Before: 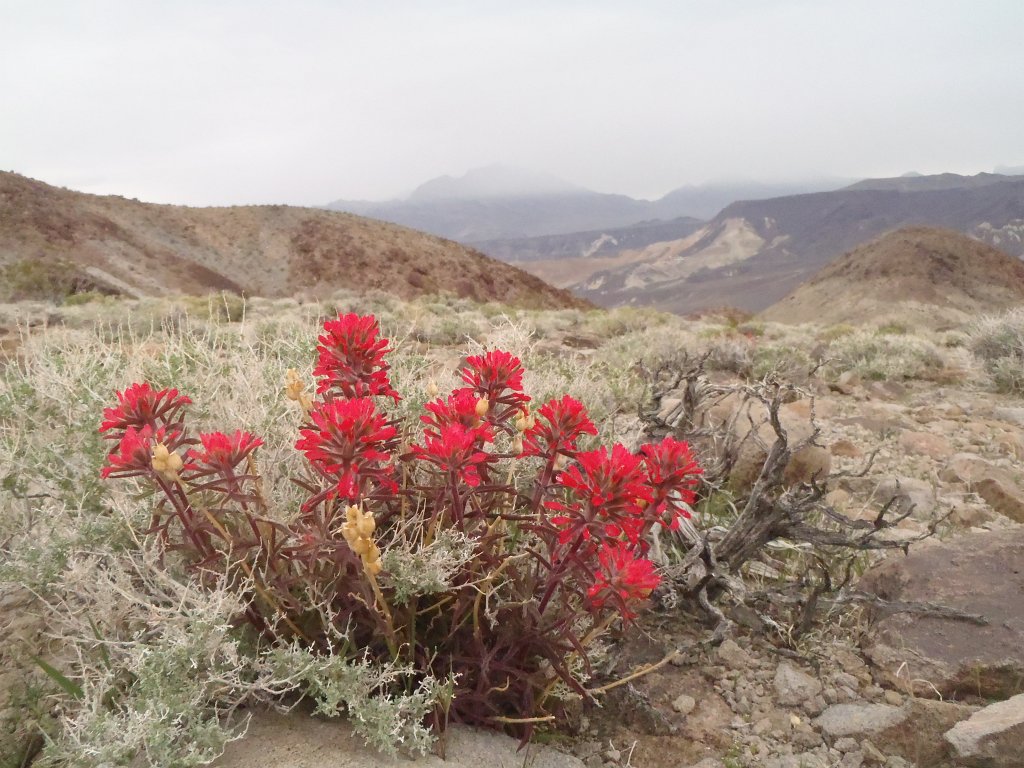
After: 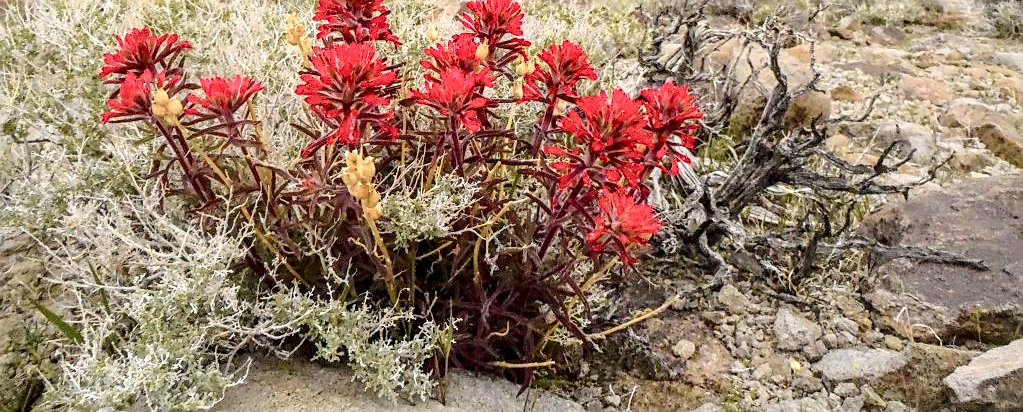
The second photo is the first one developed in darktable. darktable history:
white balance: red 1.004, blue 1.024
tone curve: curves: ch0 [(0, 0) (0.037, 0.011) (0.131, 0.108) (0.279, 0.279) (0.476, 0.554) (0.617, 0.693) (0.704, 0.77) (0.813, 0.852) (0.916, 0.924) (1, 0.993)]; ch1 [(0, 0) (0.318, 0.278) (0.444, 0.427) (0.493, 0.492) (0.508, 0.502) (0.534, 0.531) (0.562, 0.571) (0.626, 0.667) (0.746, 0.764) (1, 1)]; ch2 [(0, 0) (0.316, 0.292) (0.381, 0.37) (0.423, 0.448) (0.476, 0.492) (0.502, 0.498) (0.522, 0.518) (0.533, 0.532) (0.586, 0.631) (0.634, 0.663) (0.7, 0.7) (0.861, 0.808) (1, 0.951)], color space Lab, independent channels, preserve colors none
crop and rotate: top 46.237%
sharpen: on, module defaults
local contrast: highlights 20%, shadows 70%, detail 170%
